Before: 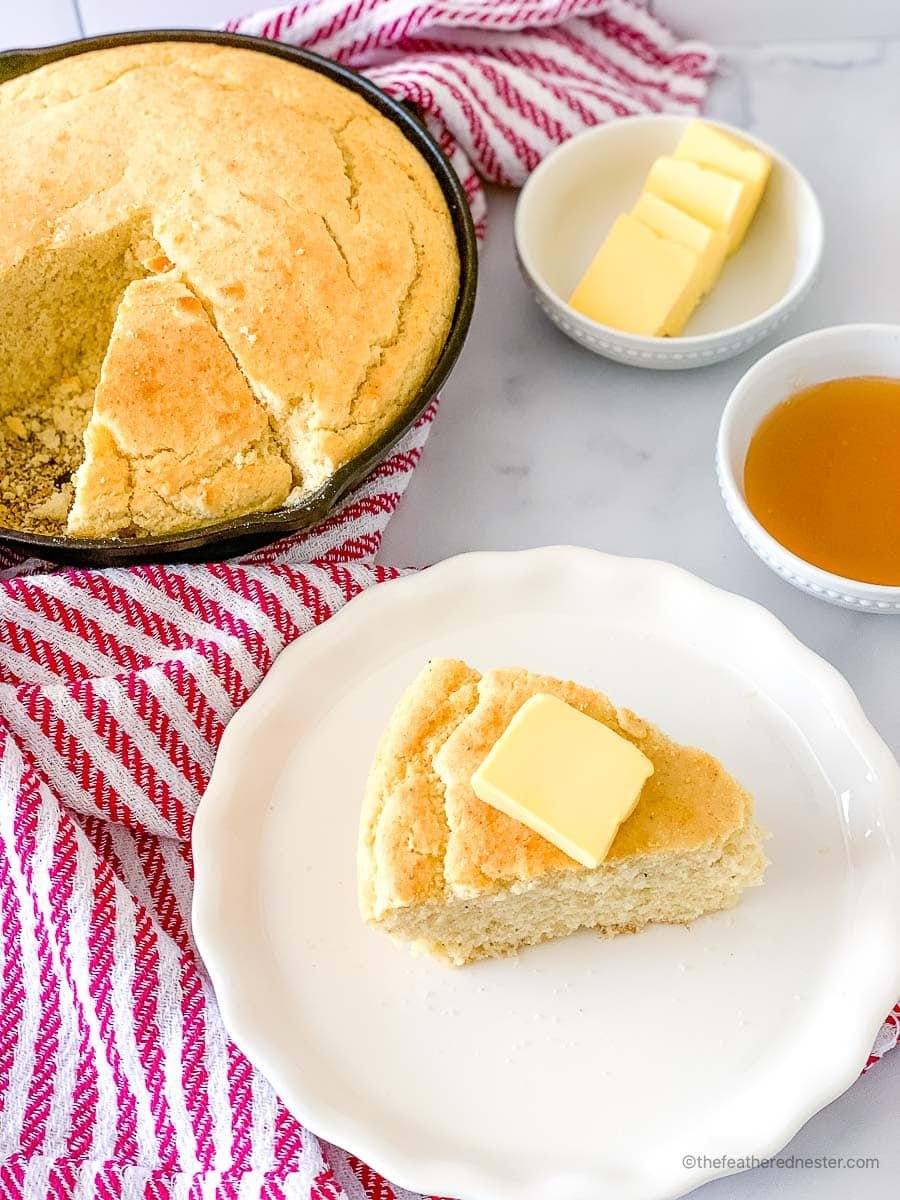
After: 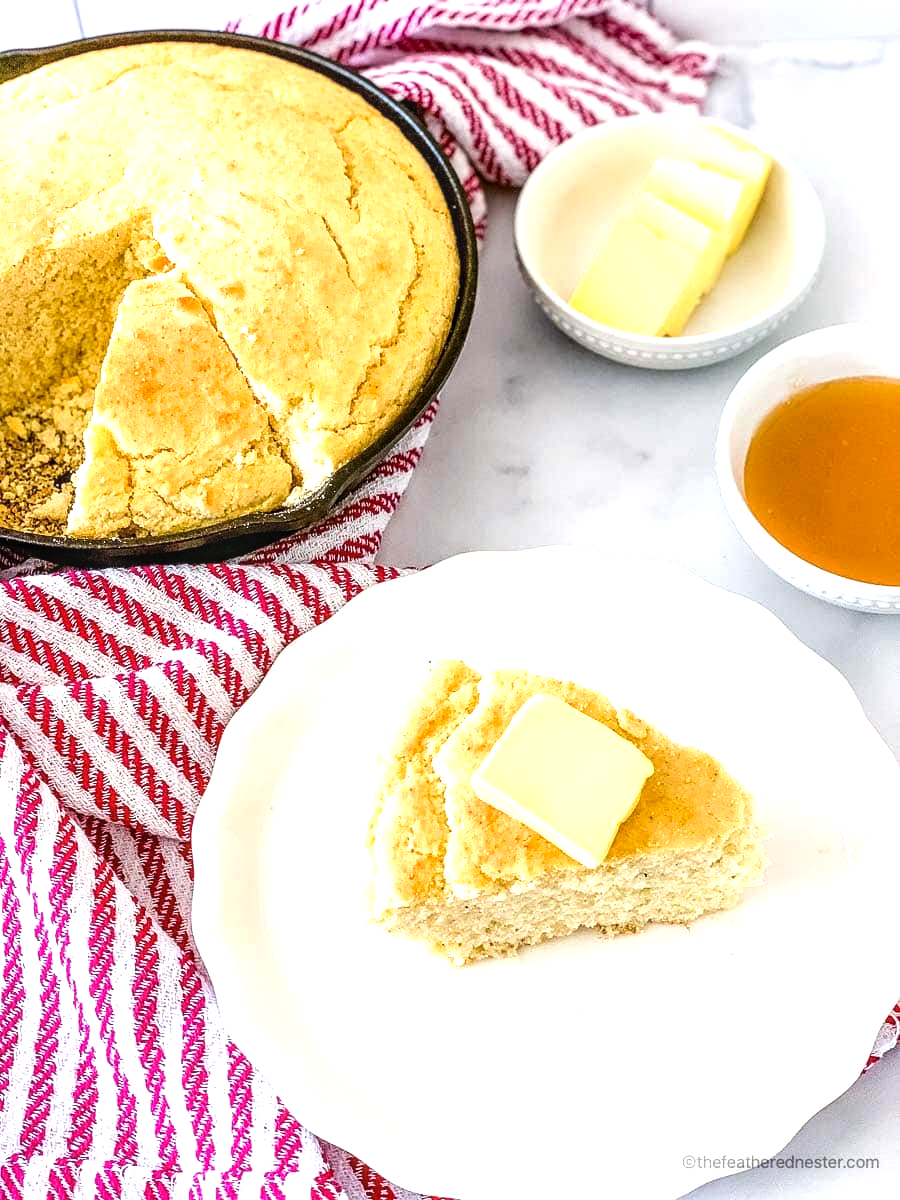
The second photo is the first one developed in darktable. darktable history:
local contrast: detail 130%
tone equalizer: -8 EV -0.75 EV, -7 EV -0.7 EV, -6 EV -0.6 EV, -5 EV -0.4 EV, -3 EV 0.4 EV, -2 EV 0.6 EV, -1 EV 0.7 EV, +0 EV 0.75 EV, edges refinement/feathering 500, mask exposure compensation -1.57 EV, preserve details no
